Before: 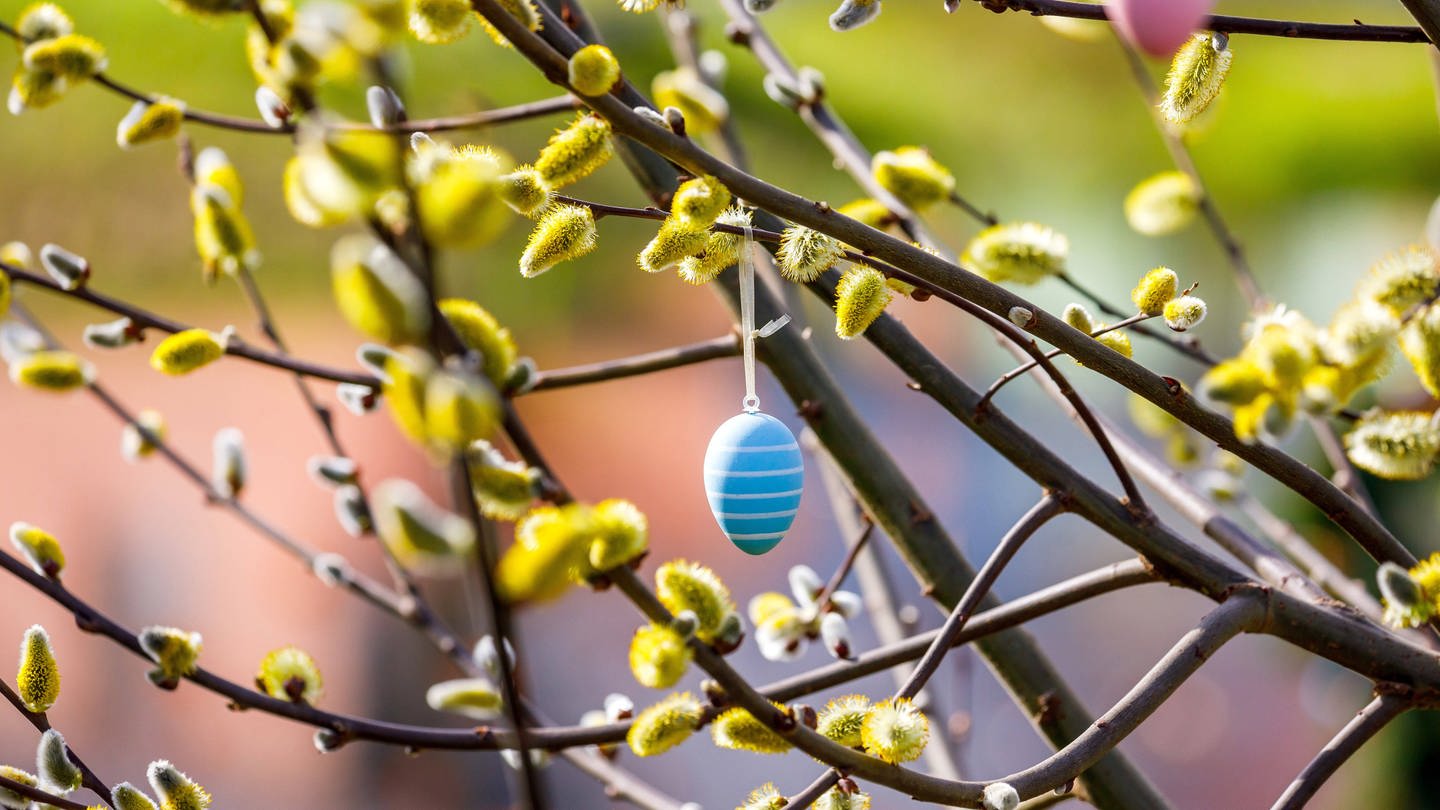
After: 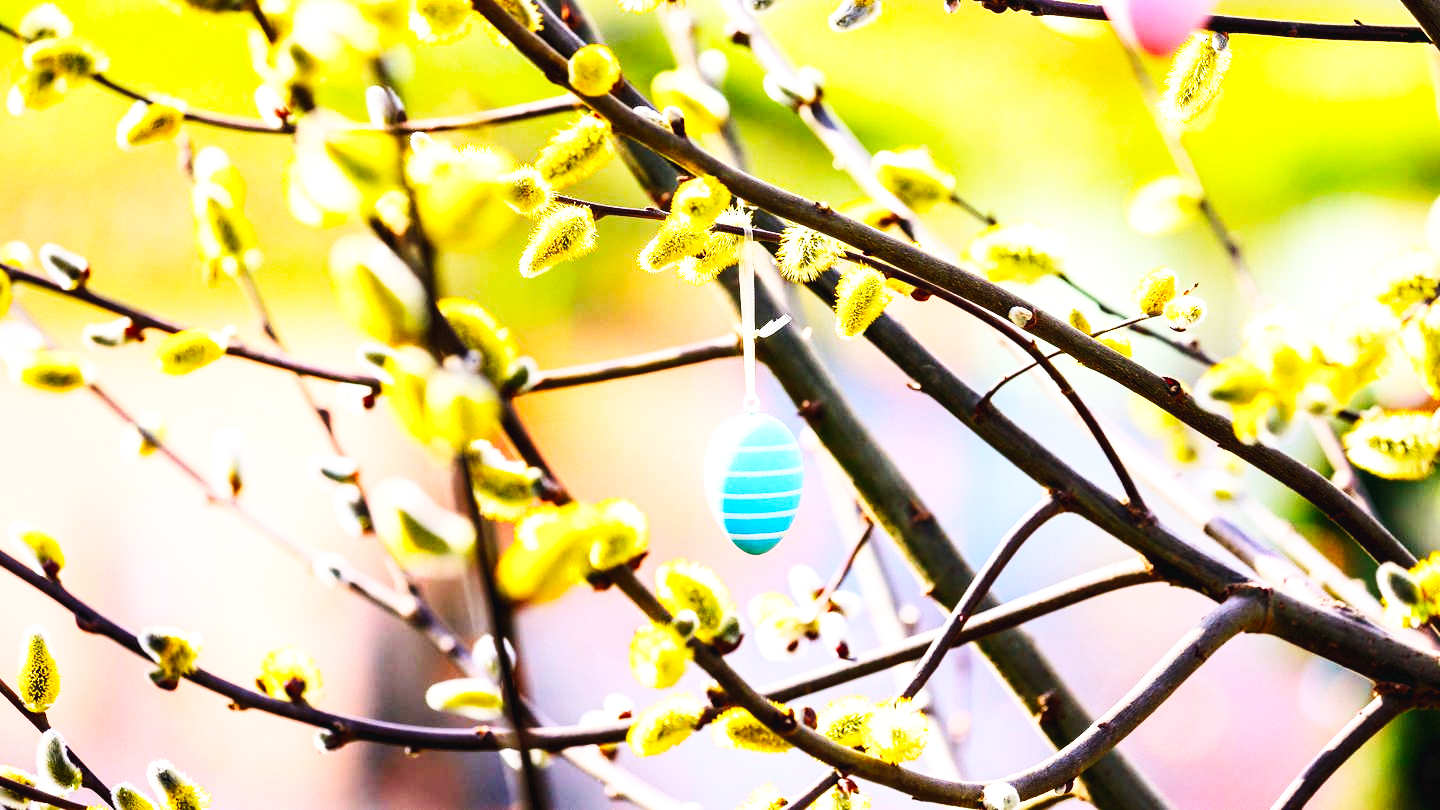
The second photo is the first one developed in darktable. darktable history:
base curve: curves: ch0 [(0, 0.003) (0.001, 0.002) (0.006, 0.004) (0.02, 0.022) (0.048, 0.086) (0.094, 0.234) (0.162, 0.431) (0.258, 0.629) (0.385, 0.8) (0.548, 0.918) (0.751, 0.988) (1, 1)], preserve colors none
tone equalizer: -8 EV -0.424 EV, -7 EV -0.389 EV, -6 EV -0.36 EV, -5 EV -0.21 EV, -3 EV 0.23 EV, -2 EV 0.344 EV, -1 EV 0.381 EV, +0 EV 0.441 EV, edges refinement/feathering 500, mask exposure compensation -1.57 EV, preserve details no
contrast brightness saturation: contrast 0.196, brightness 0.156, saturation 0.221
